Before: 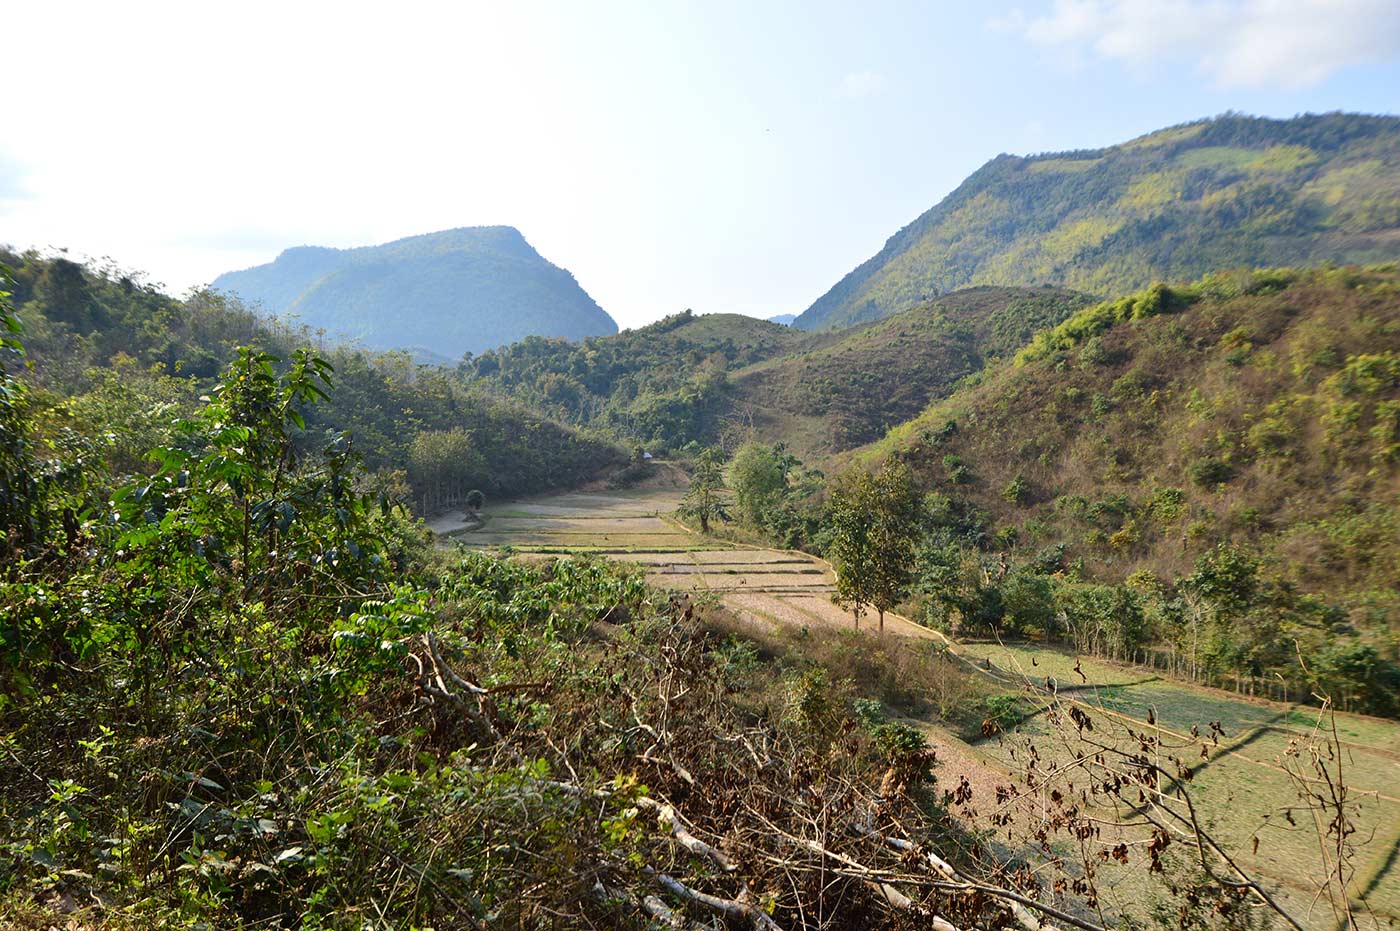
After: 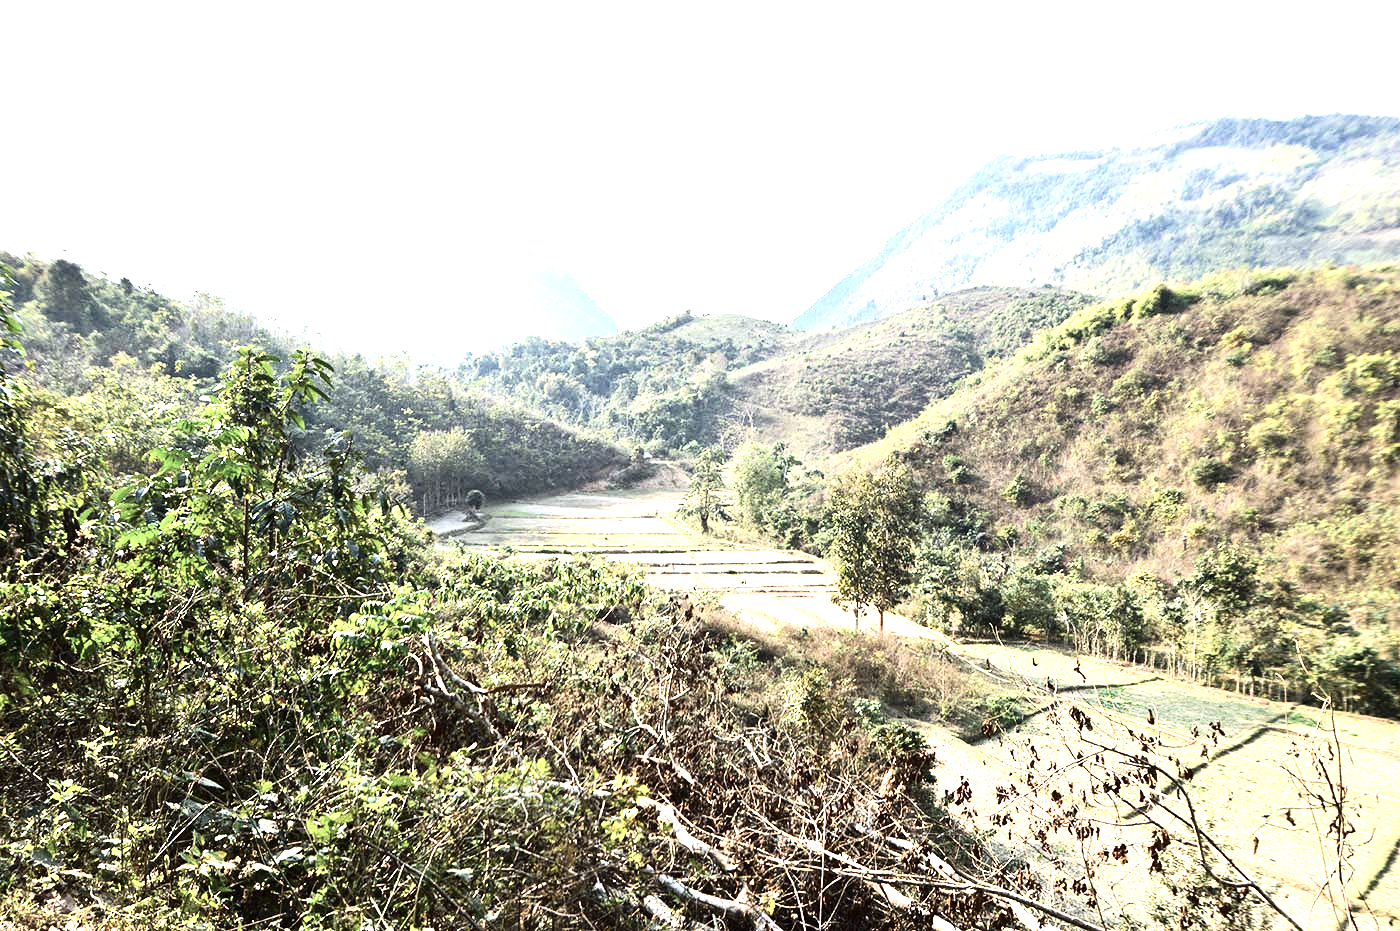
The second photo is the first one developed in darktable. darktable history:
tone curve: curves: ch0 [(0, 0) (0.003, 0.004) (0.011, 0.009) (0.025, 0.017) (0.044, 0.029) (0.069, 0.04) (0.1, 0.051) (0.136, 0.07) (0.177, 0.095) (0.224, 0.131) (0.277, 0.179) (0.335, 0.237) (0.399, 0.302) (0.468, 0.386) (0.543, 0.471) (0.623, 0.576) (0.709, 0.699) (0.801, 0.817) (0.898, 0.917) (1, 1)], color space Lab, linked channels, preserve colors none
exposure: black level correction 0.001, exposure 1.989 EV, compensate exposure bias true, compensate highlight preservation false
contrast brightness saturation: contrast 0.096, saturation -0.368
